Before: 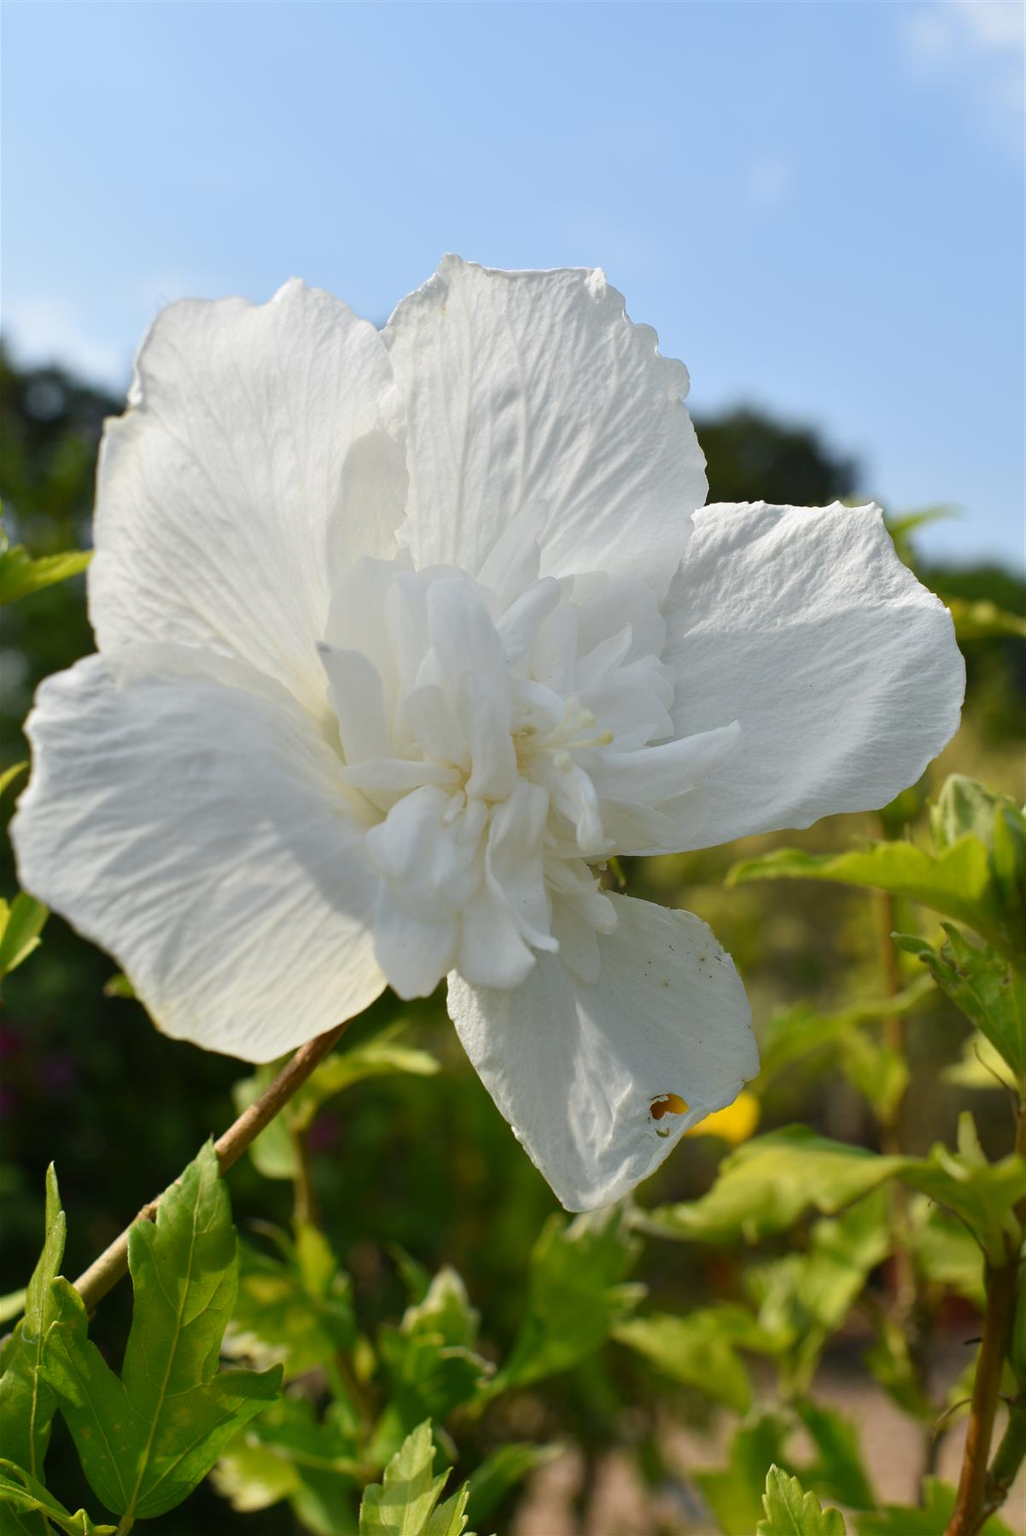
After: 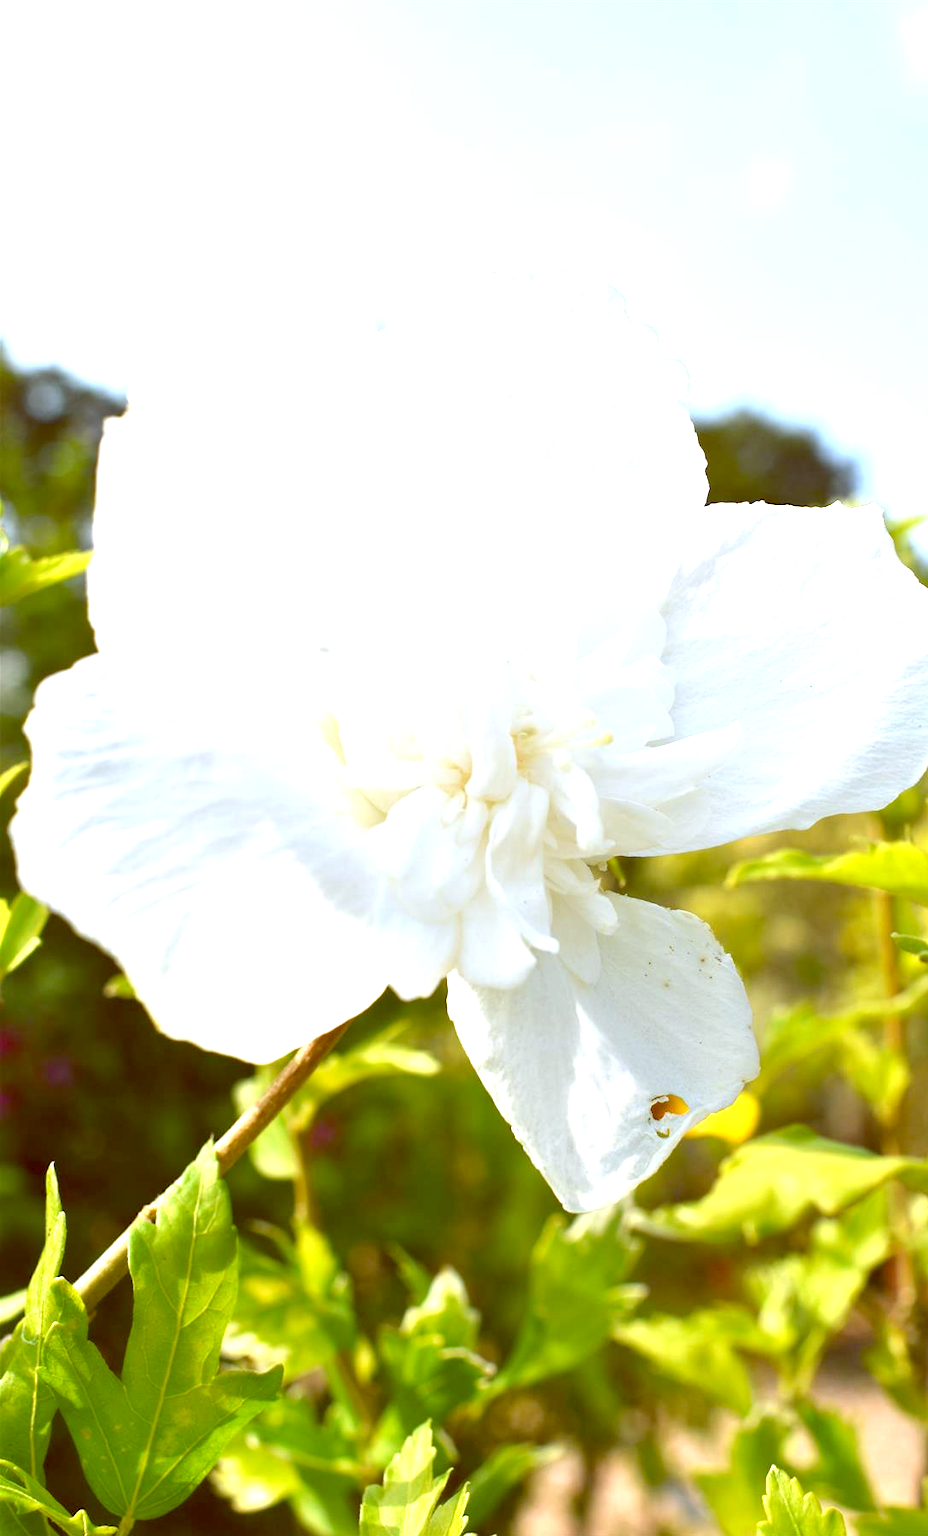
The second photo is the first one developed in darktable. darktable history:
crop: right 9.509%, bottom 0.031%
color balance: lift [1, 1.011, 0.999, 0.989], gamma [1.109, 1.045, 1.039, 0.955], gain [0.917, 0.936, 0.952, 1.064], contrast 2.32%, contrast fulcrum 19%, output saturation 101%
exposure: black level correction 0.001, exposure 1.646 EV, compensate exposure bias true, compensate highlight preservation false
